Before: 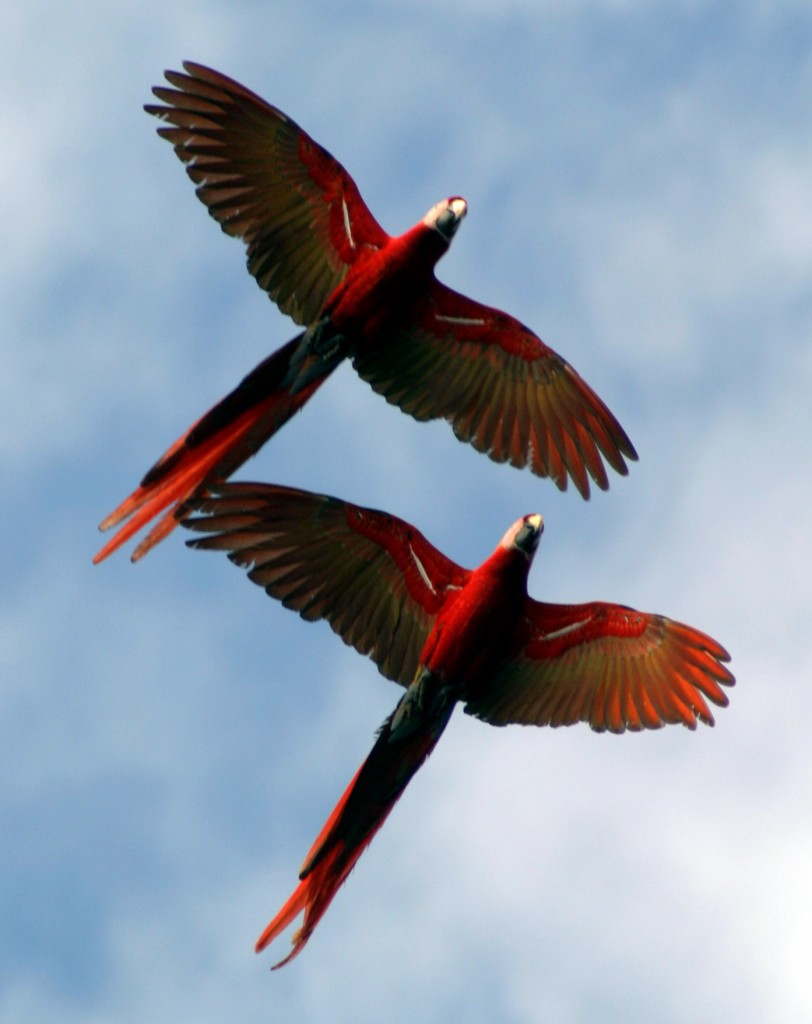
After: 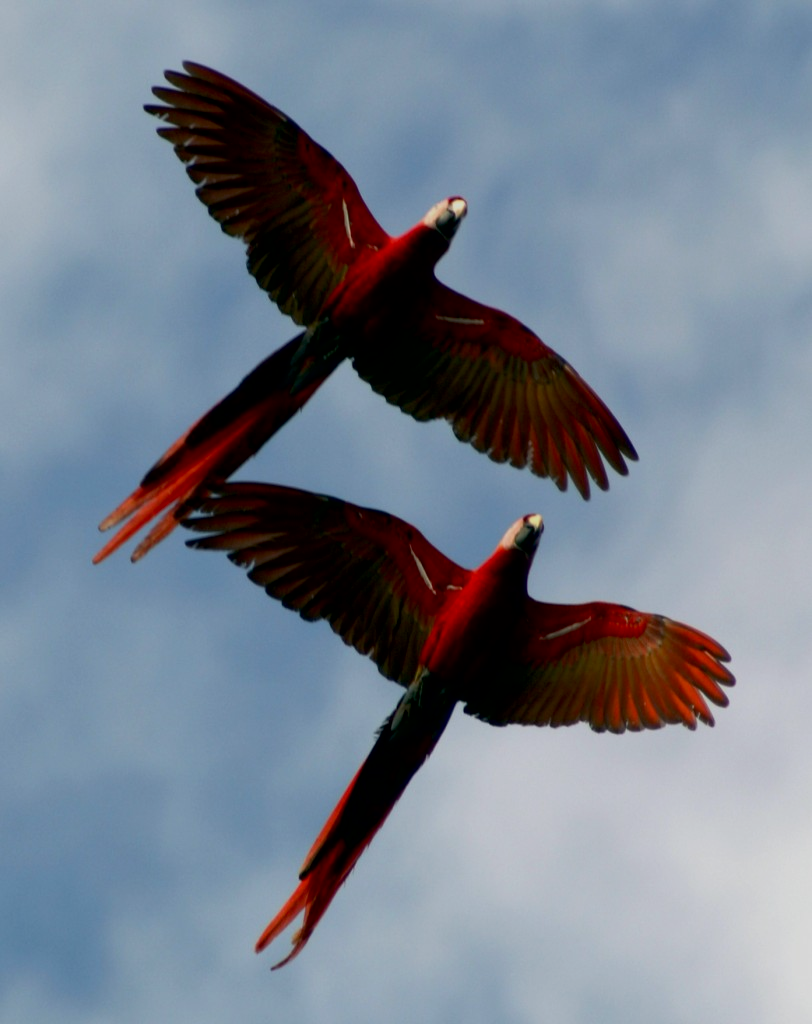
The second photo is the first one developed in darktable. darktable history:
exposure: black level correction 0.009, exposure -0.662 EV, compensate exposure bias true, compensate highlight preservation false
contrast brightness saturation: contrast 0.135
